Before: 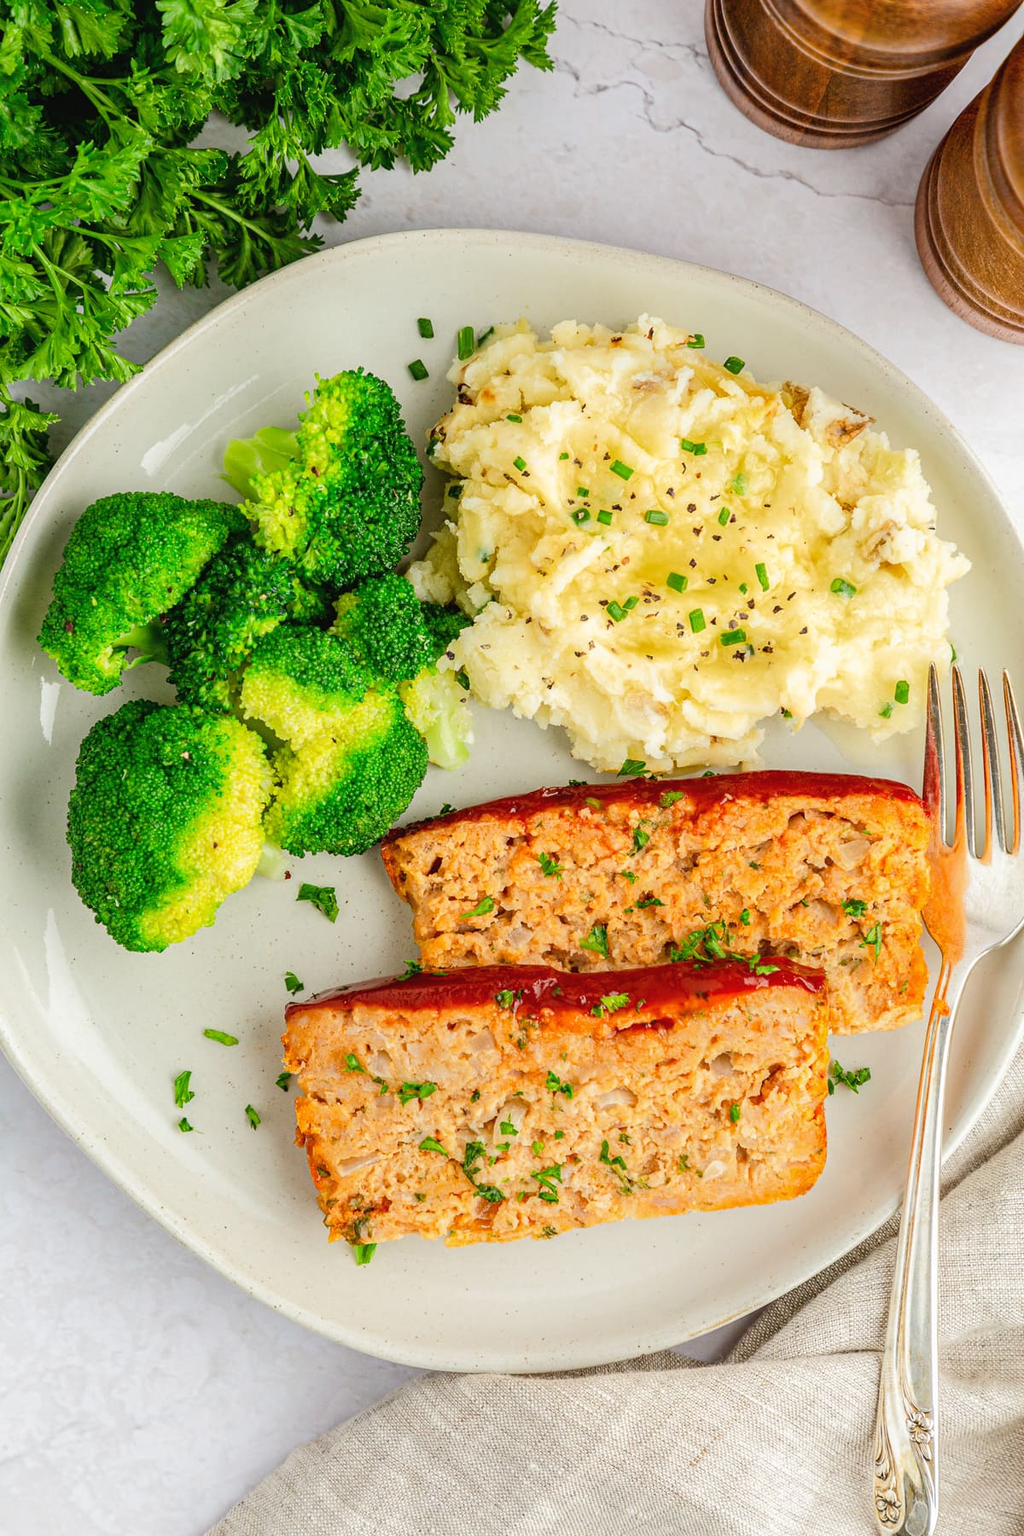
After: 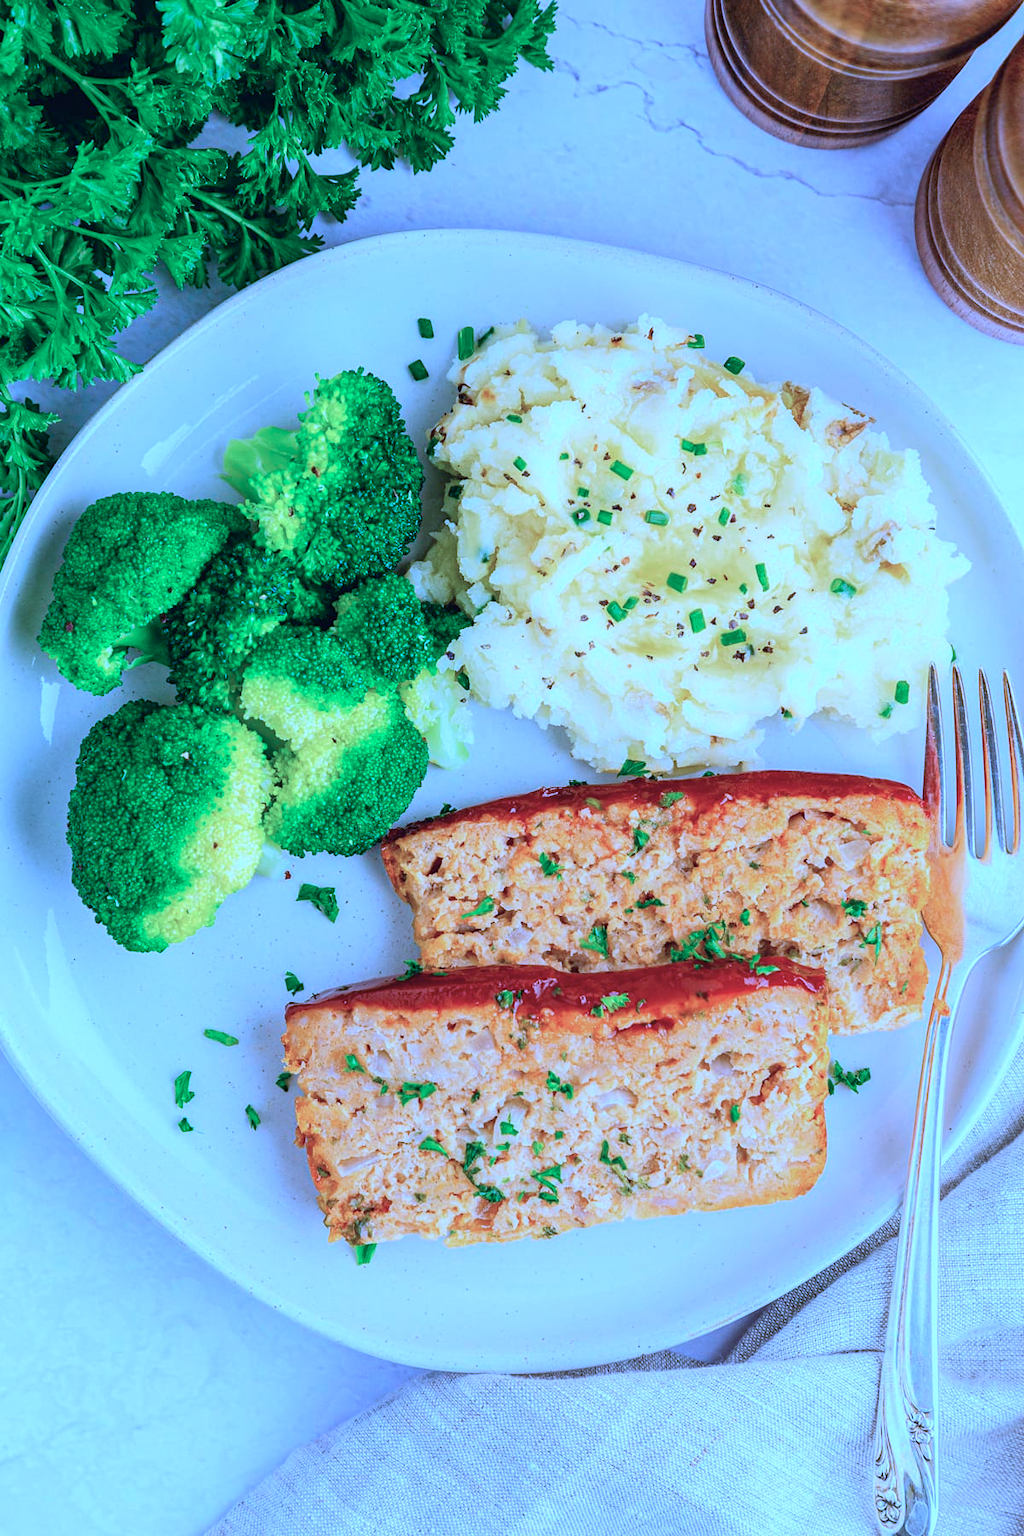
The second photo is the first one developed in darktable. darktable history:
color calibration: illuminant custom, x 0.459, y 0.429, temperature 2624.89 K
